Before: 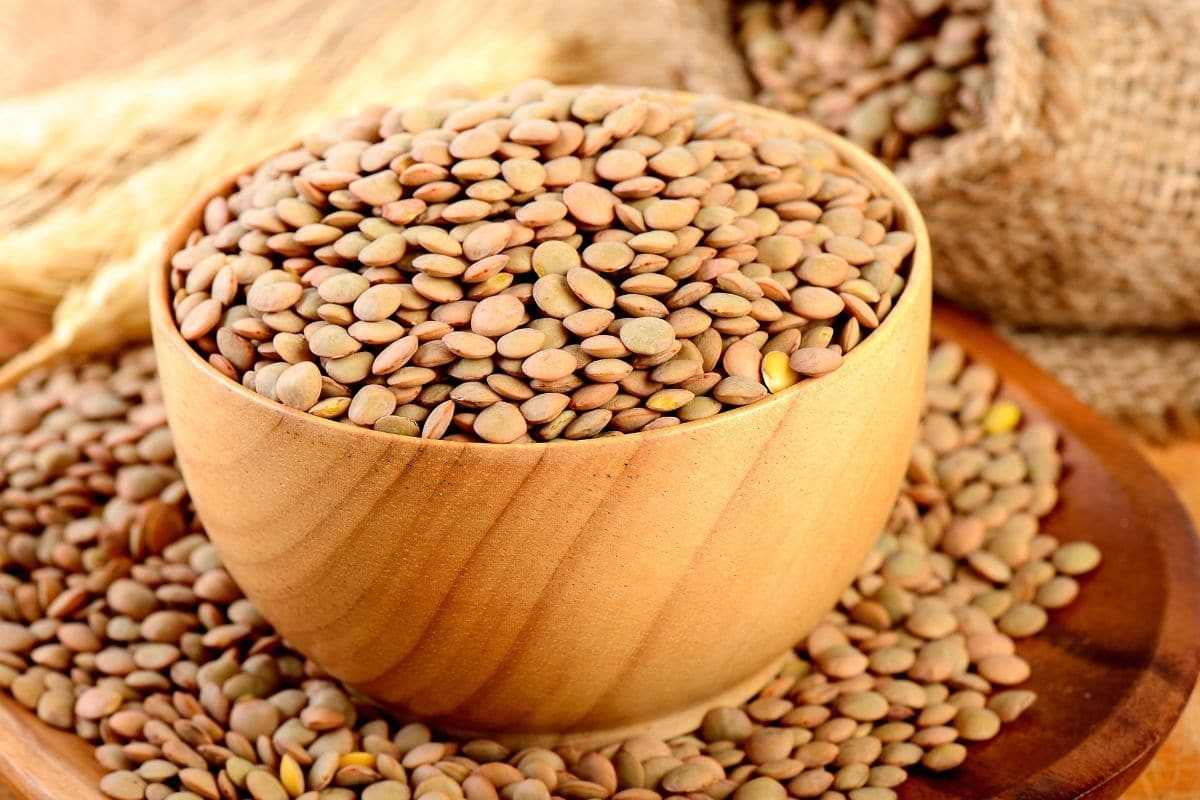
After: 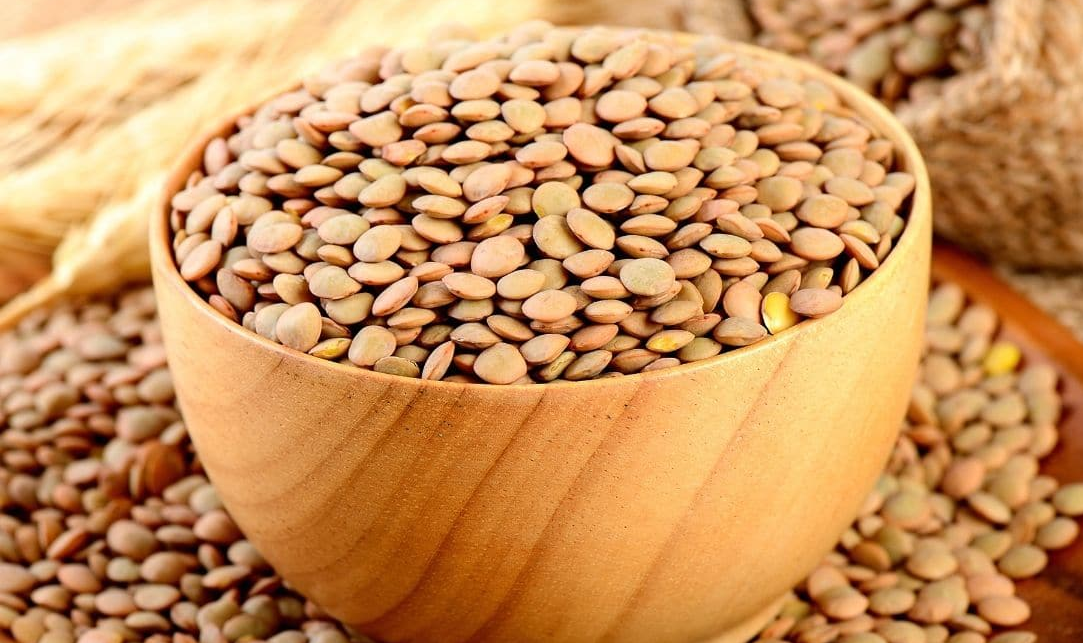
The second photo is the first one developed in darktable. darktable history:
crop: top 7.442%, right 9.705%, bottom 12.076%
